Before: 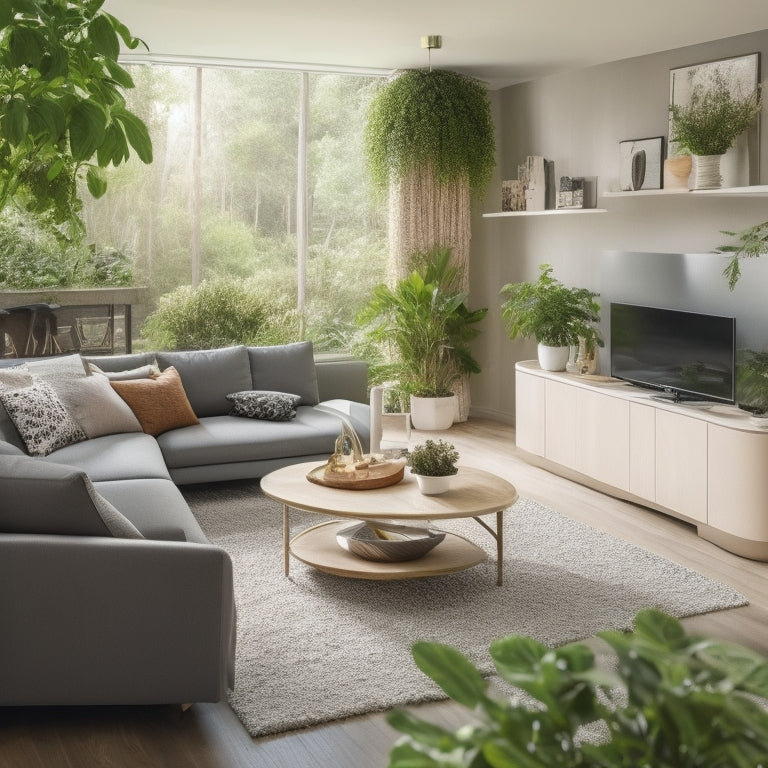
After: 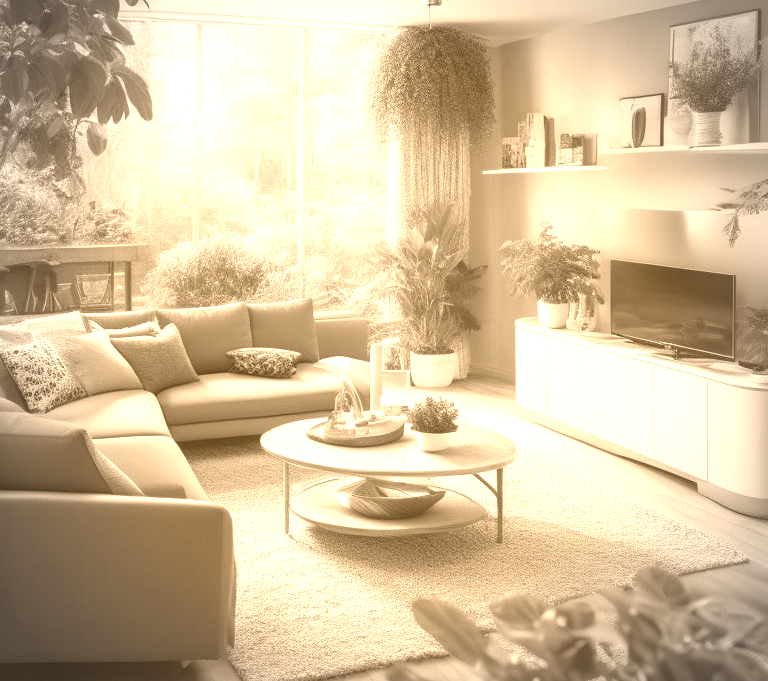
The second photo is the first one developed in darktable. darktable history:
crop and rotate: top 5.609%, bottom 5.609%
exposure: compensate highlight preservation false
shadows and highlights: shadows 0, highlights 40
colorize: hue 28.8°, source mix 100%
vignetting: fall-off start 71.74%
